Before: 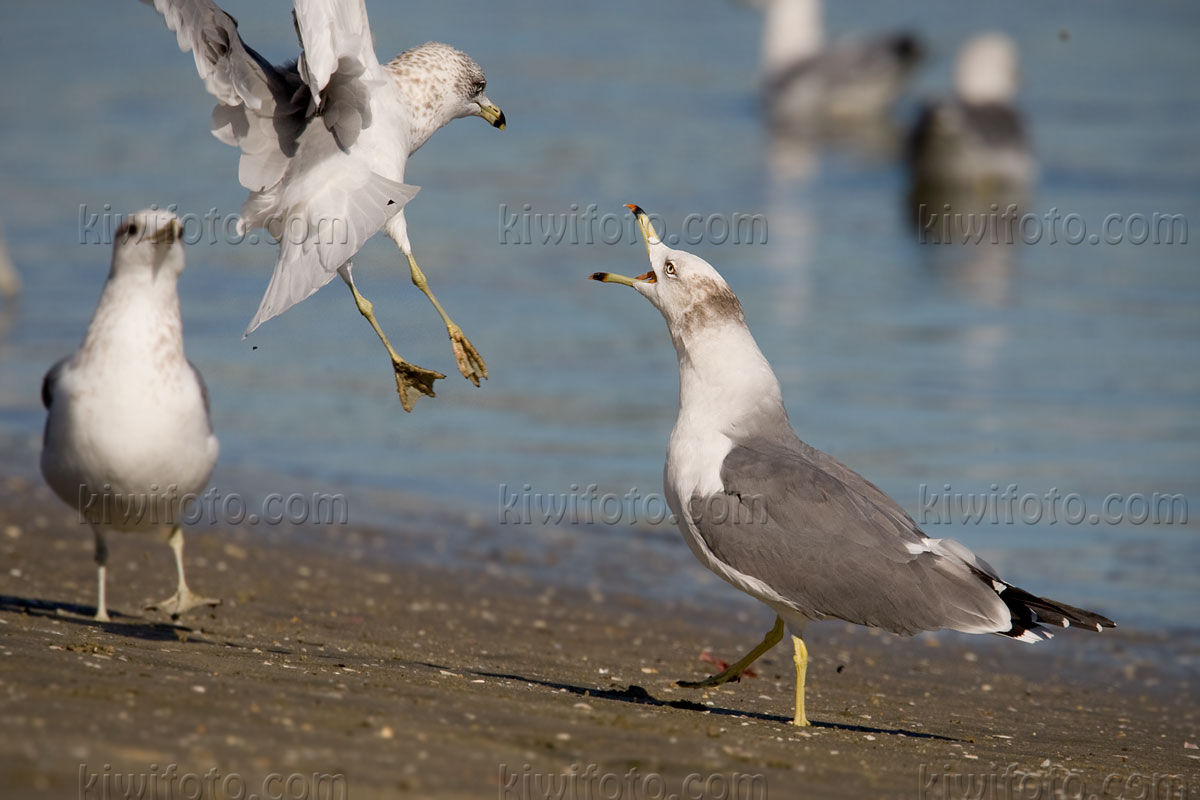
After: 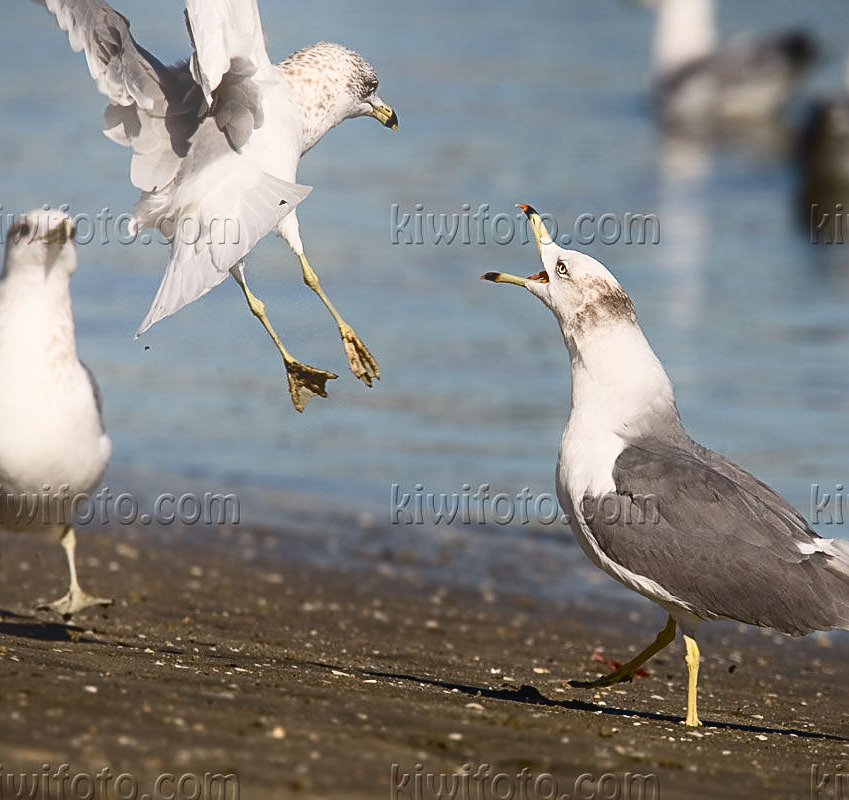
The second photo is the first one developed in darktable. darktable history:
bloom: size 38%, threshold 95%, strength 30%
contrast brightness saturation: contrast 0.28
crop and rotate: left 9.061%, right 20.142%
sharpen: on, module defaults
